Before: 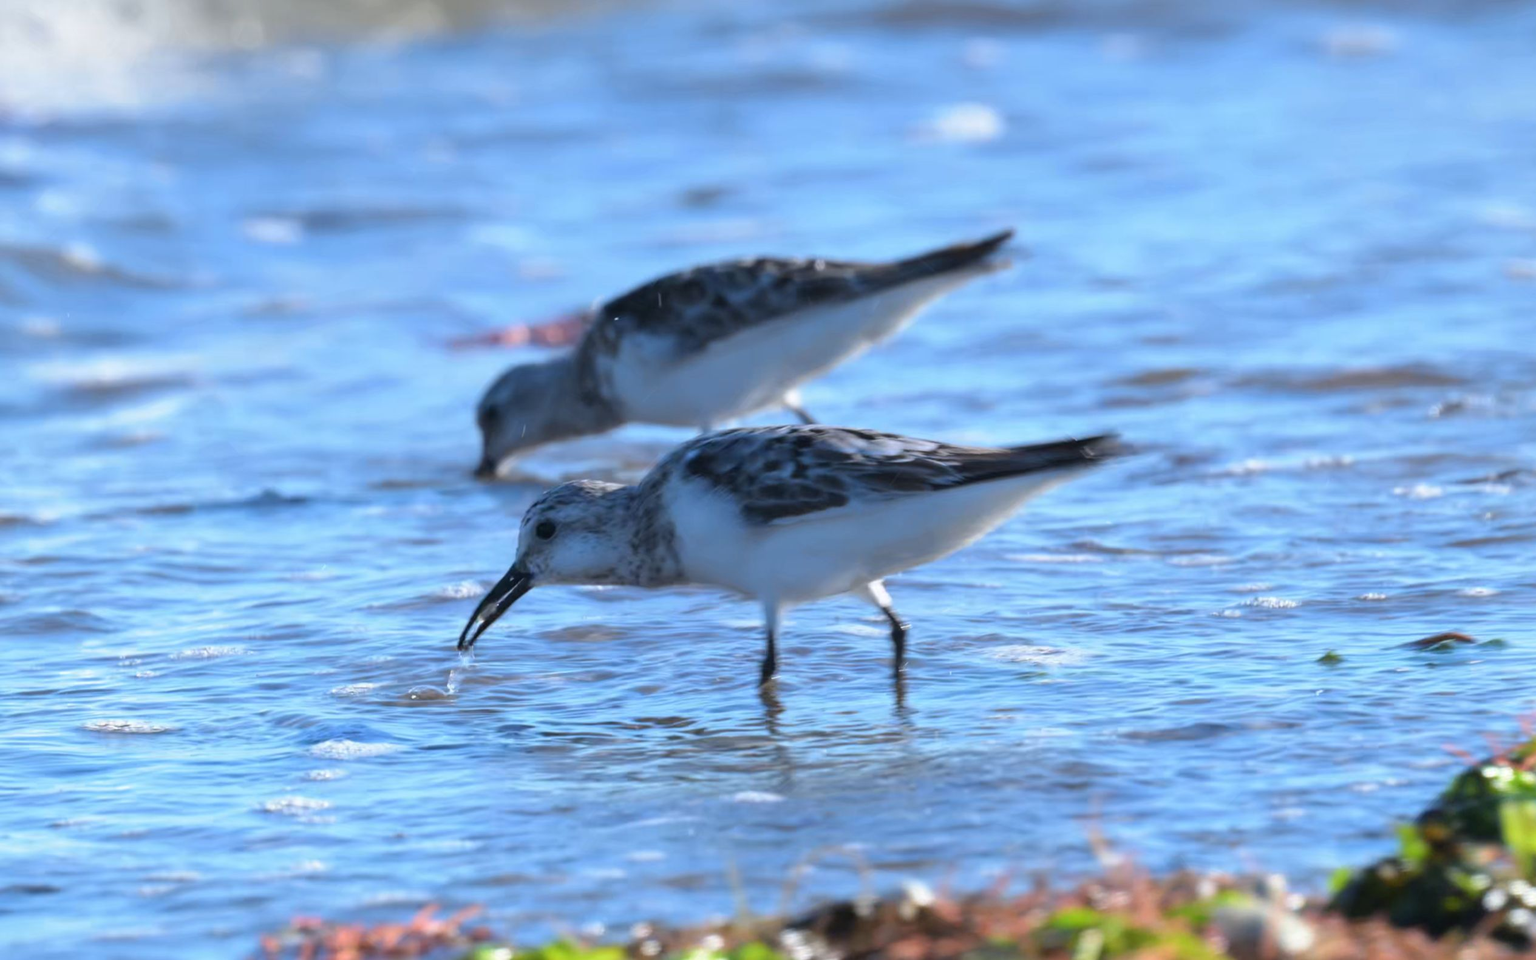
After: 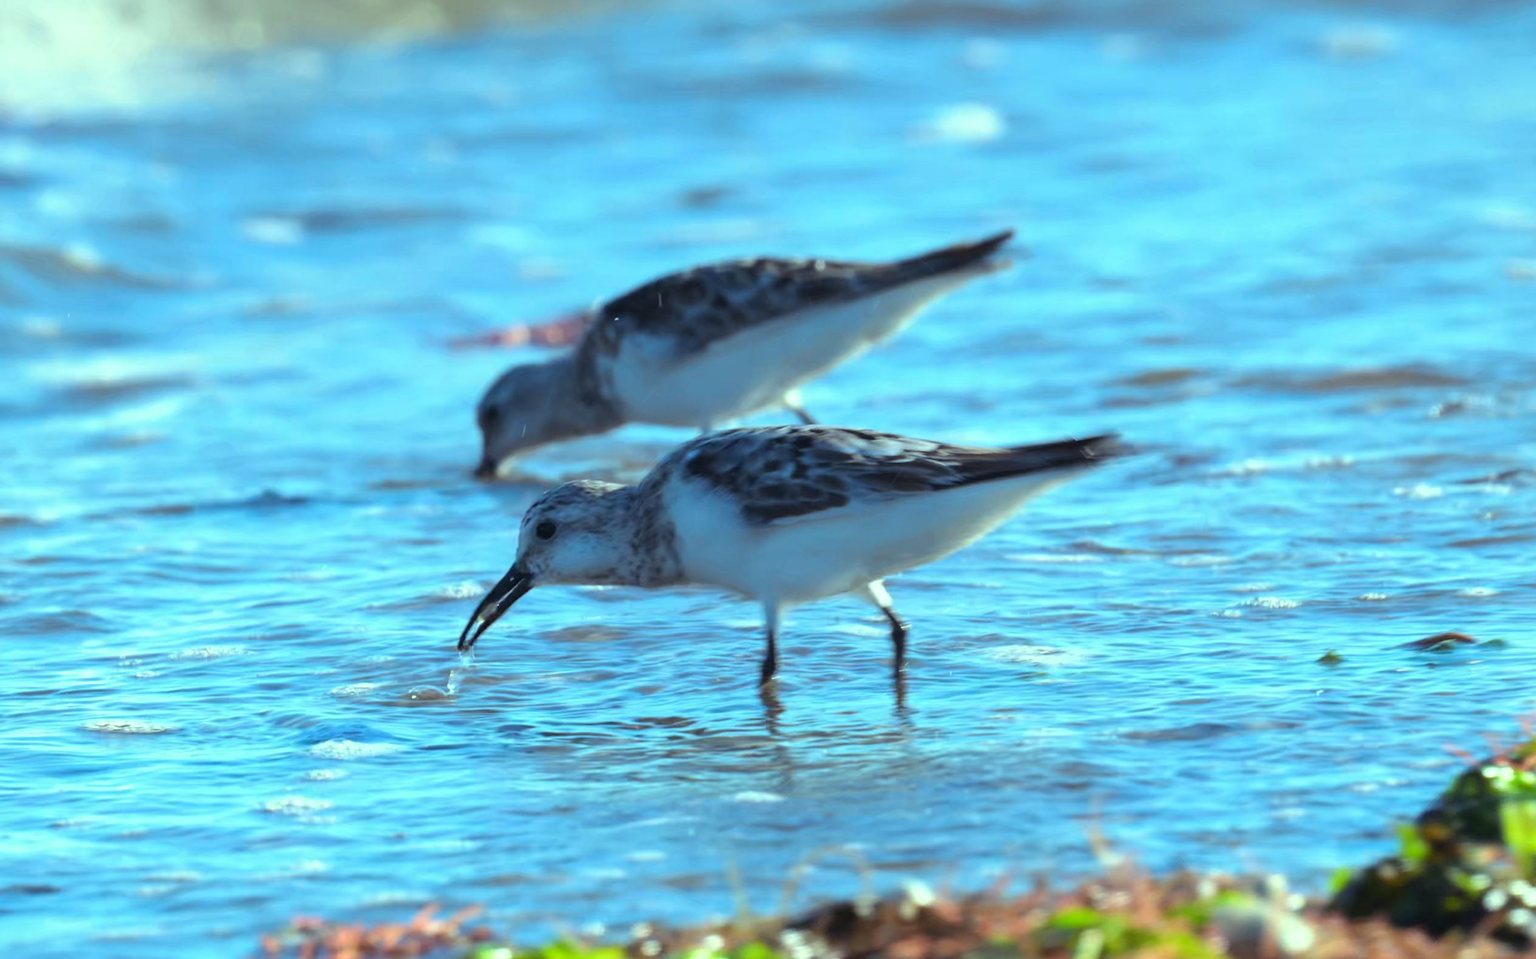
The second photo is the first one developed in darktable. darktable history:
color balance rgb: shadows lift › chroma 1.012%, shadows lift › hue 29.83°, power › hue 310.35°, highlights gain › luminance 15.549%, highlights gain › chroma 6.898%, highlights gain › hue 128°, perceptual saturation grading › global saturation 0.922%, global vibrance 14.871%
